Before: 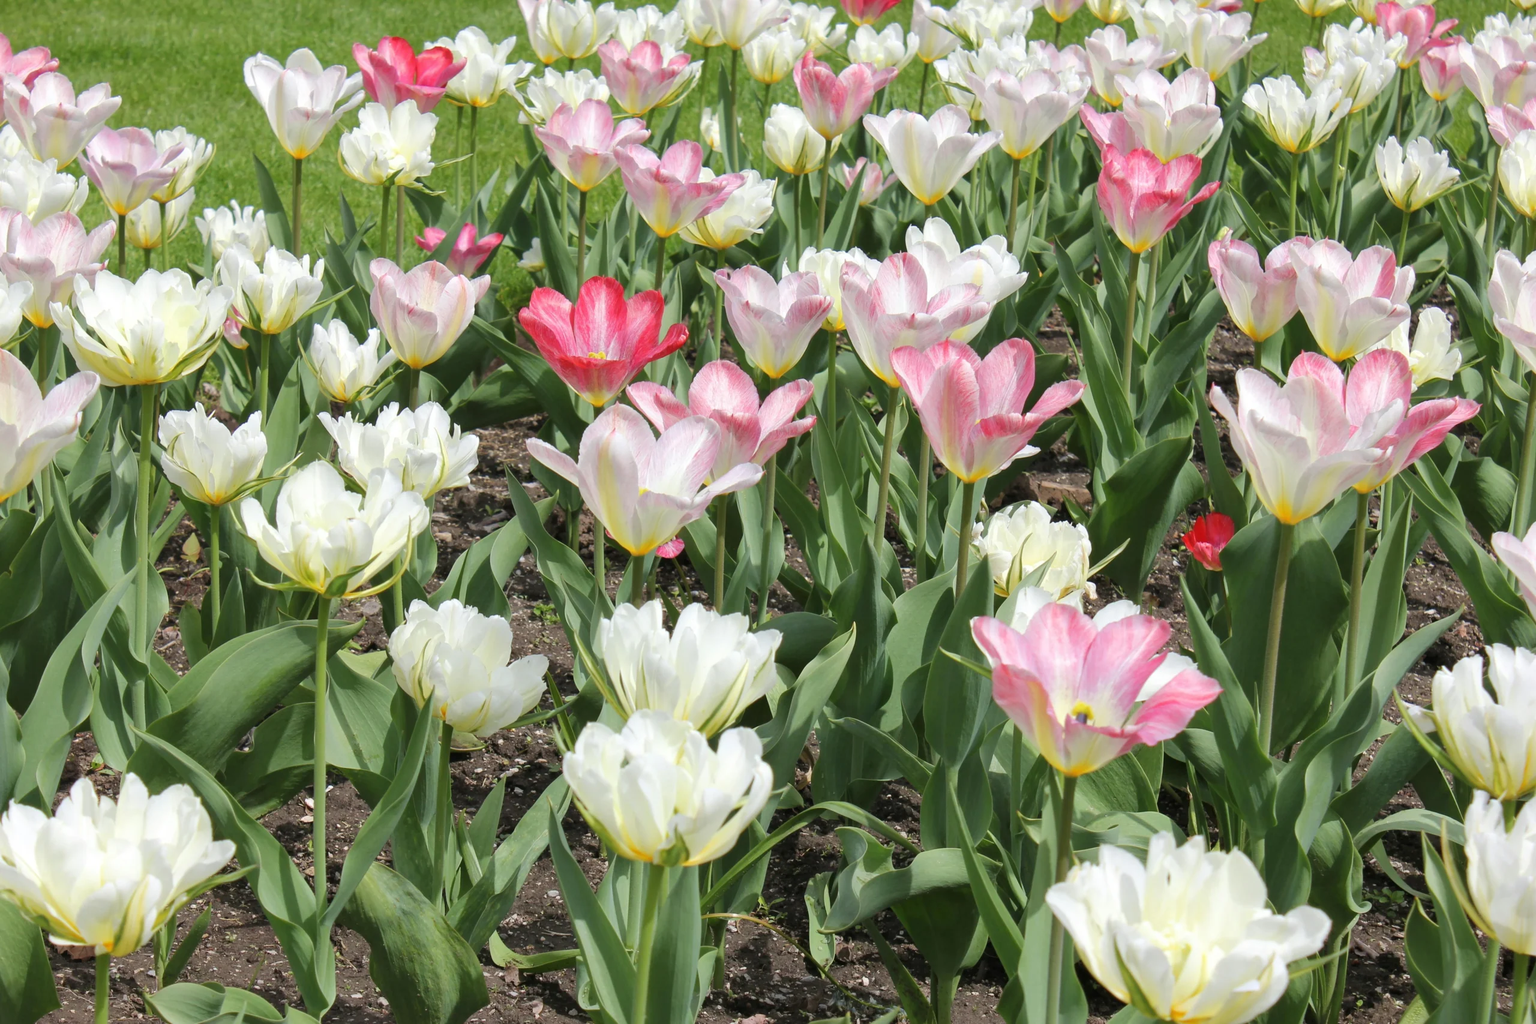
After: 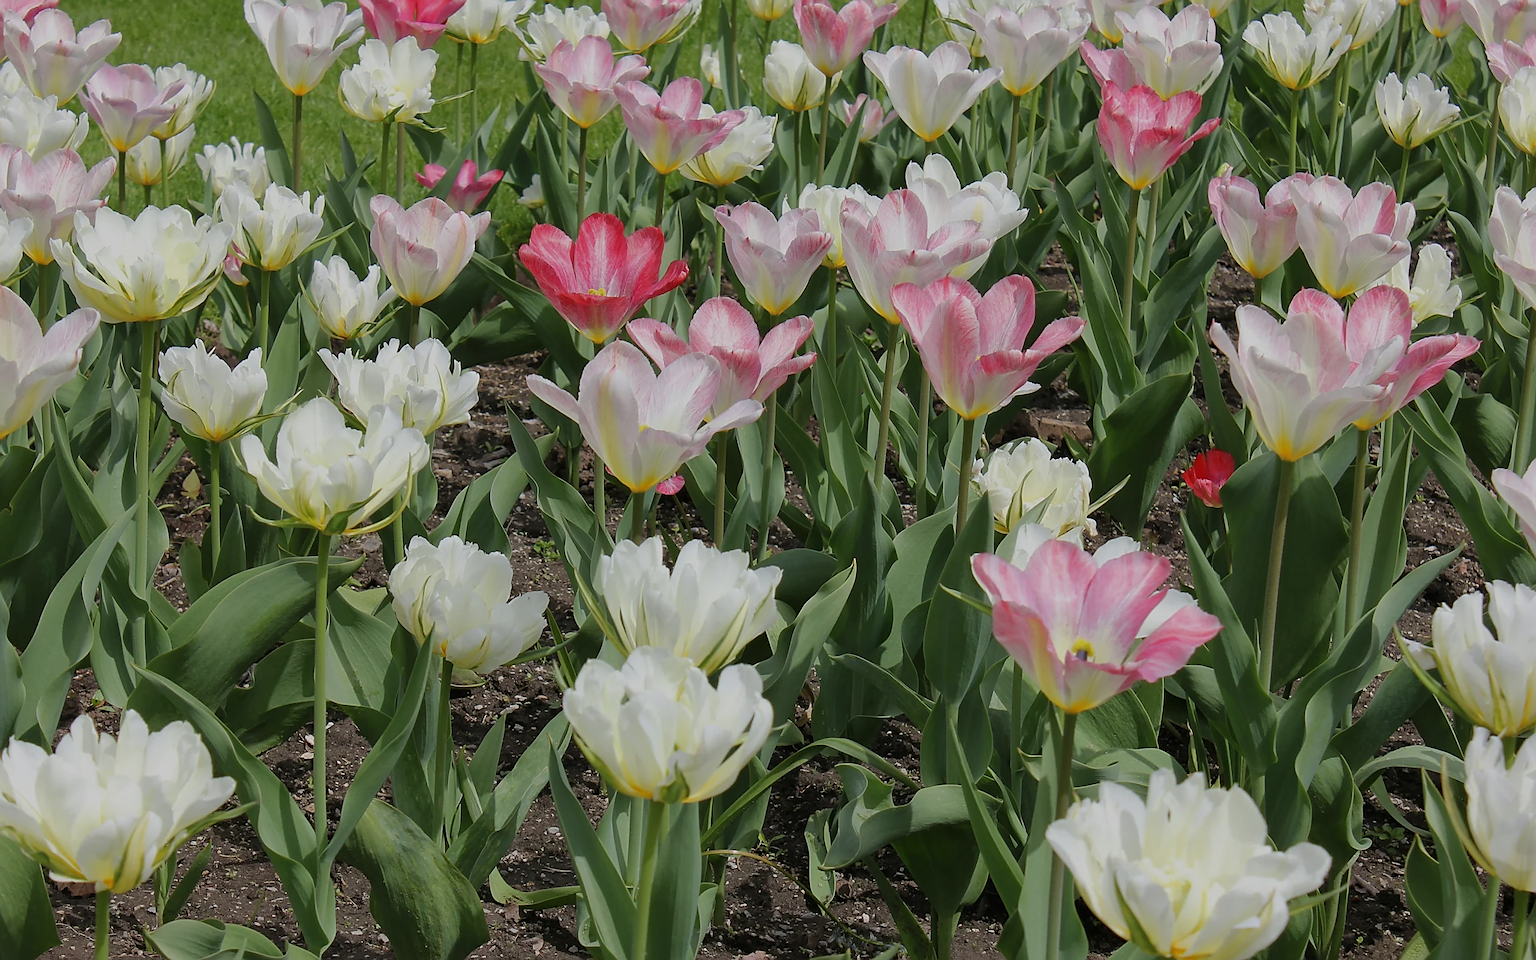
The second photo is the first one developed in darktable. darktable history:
exposure: black level correction 0, exposure -0.785 EV, compensate highlight preservation false
crop and rotate: top 6.256%
sharpen: radius 1.351, amount 1.253, threshold 0.751
shadows and highlights: shadows 2.77, highlights -18.74, soften with gaussian
